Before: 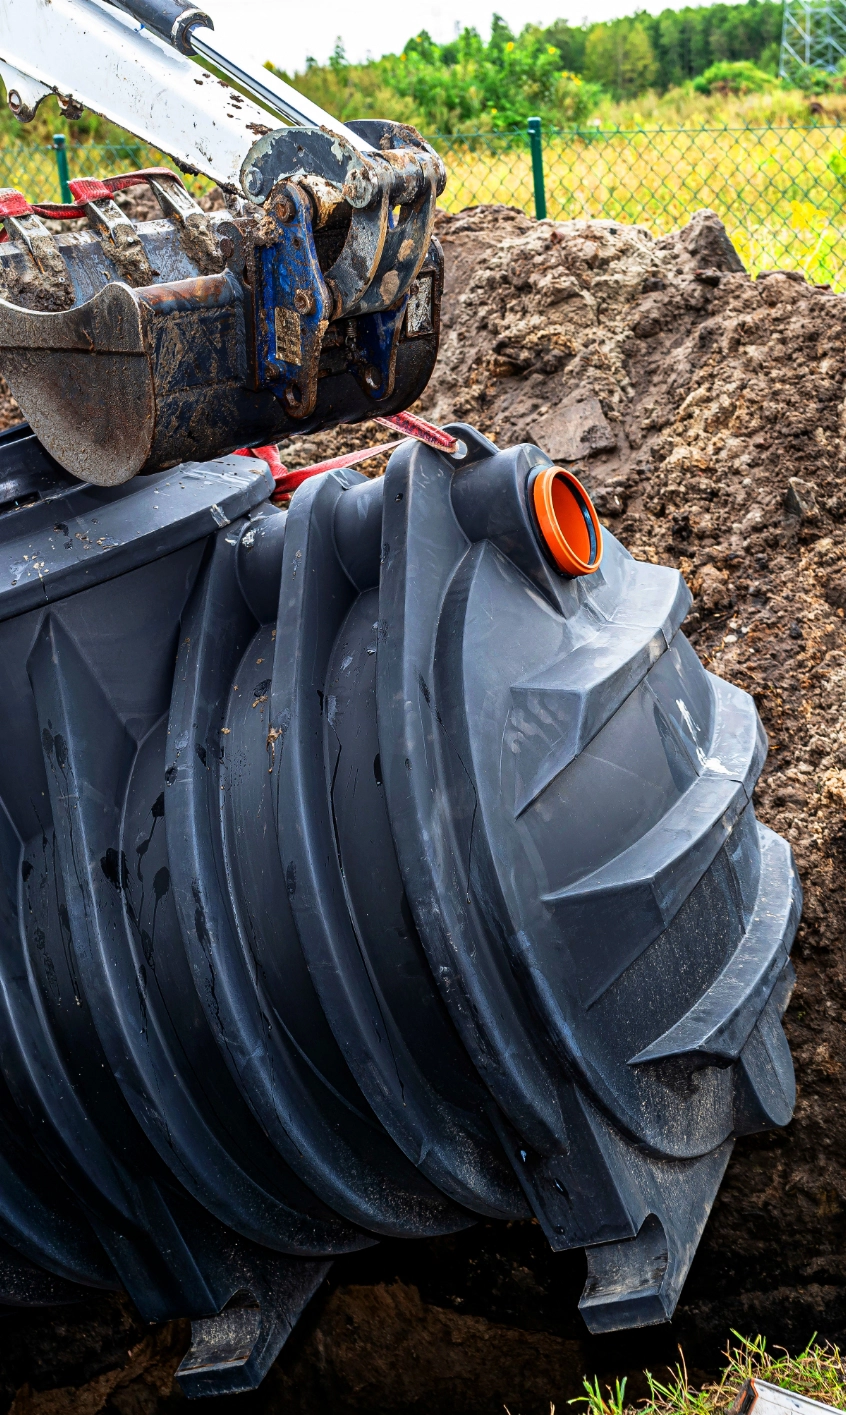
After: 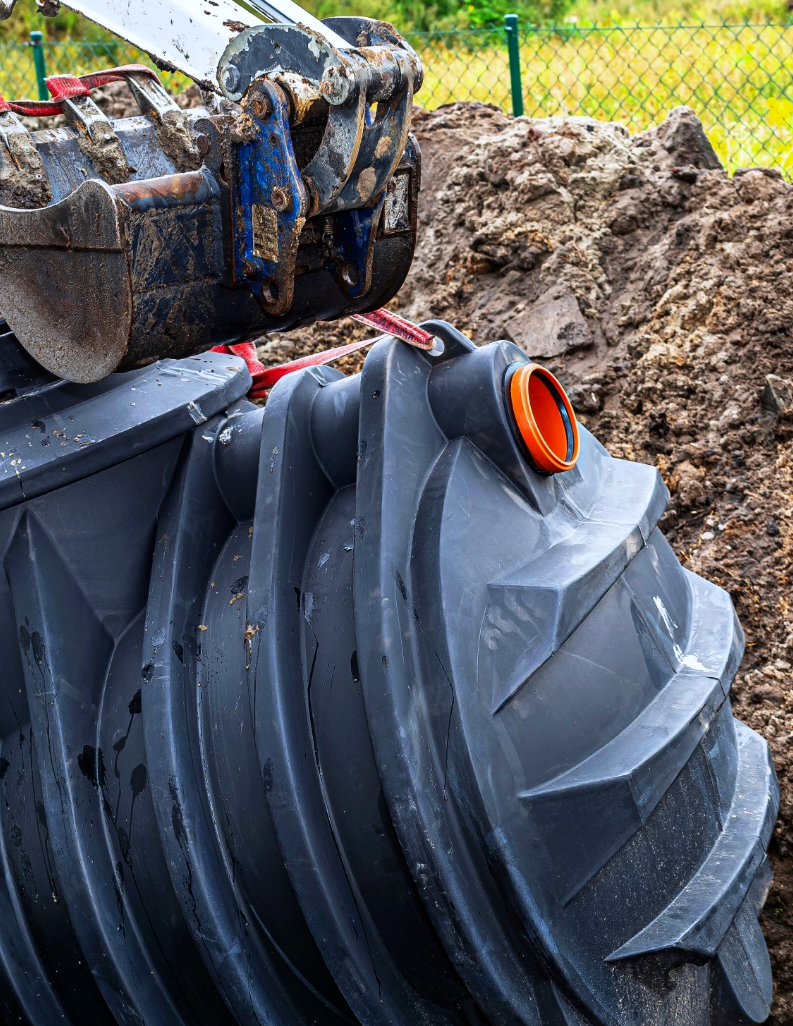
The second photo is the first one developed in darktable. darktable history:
crop: left 2.737%, top 7.287%, right 3.421%, bottom 20.179%
white balance: red 0.974, blue 1.044
vibrance: vibrance 22%
